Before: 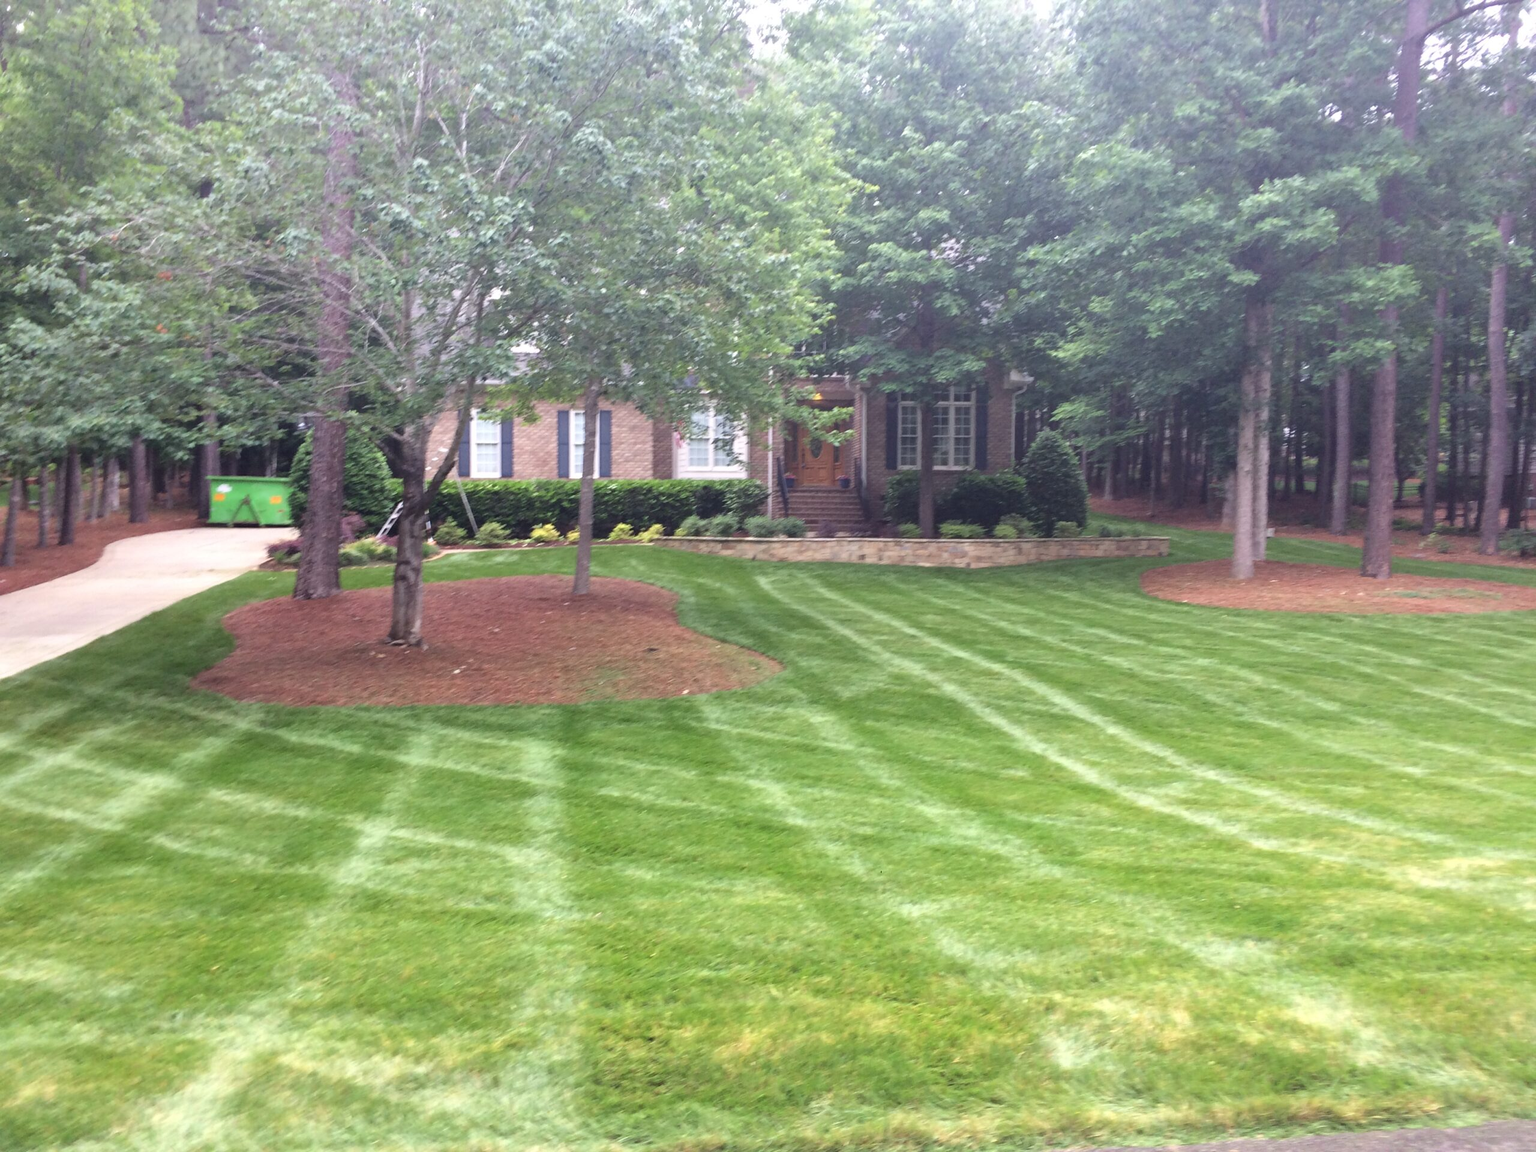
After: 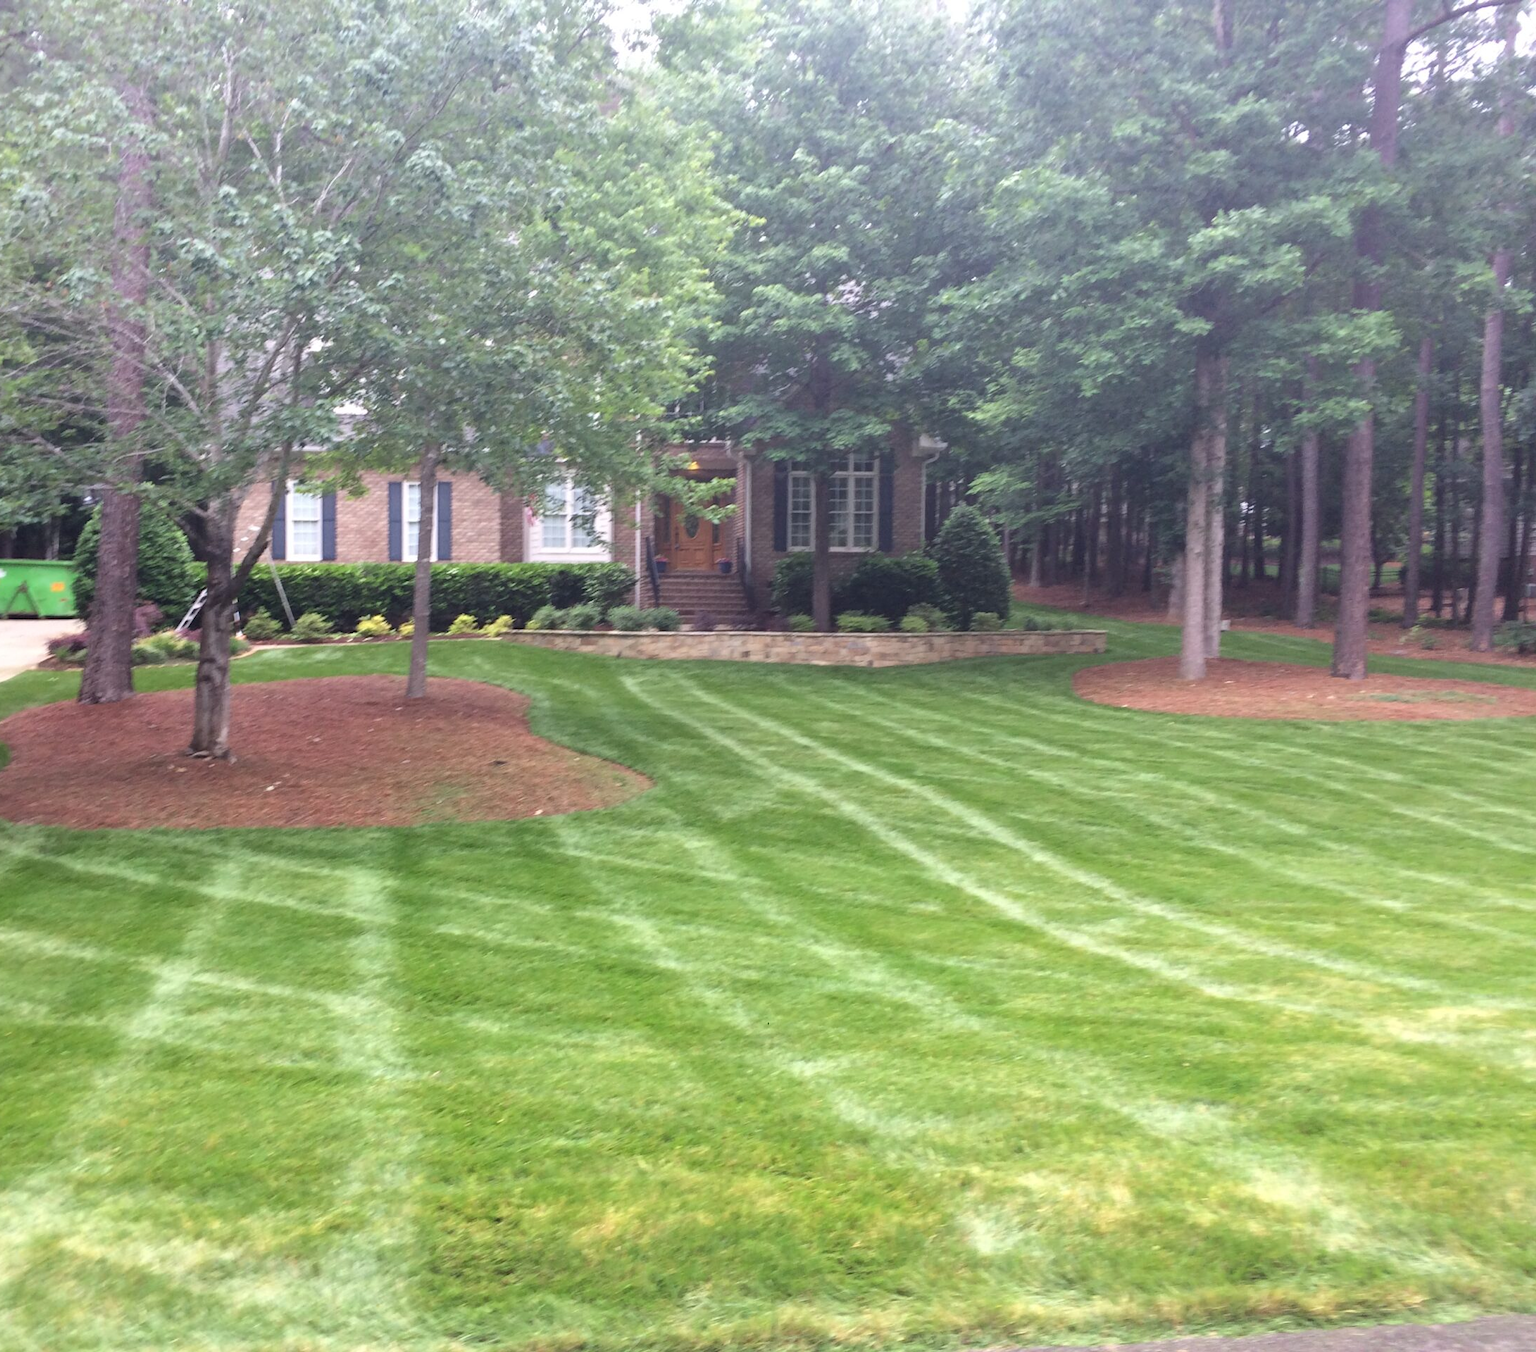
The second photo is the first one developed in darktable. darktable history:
crop and rotate: left 14.792%
color balance rgb: shadows lift › chroma 0.838%, shadows lift › hue 115.3°, perceptual saturation grading › global saturation 0.725%
